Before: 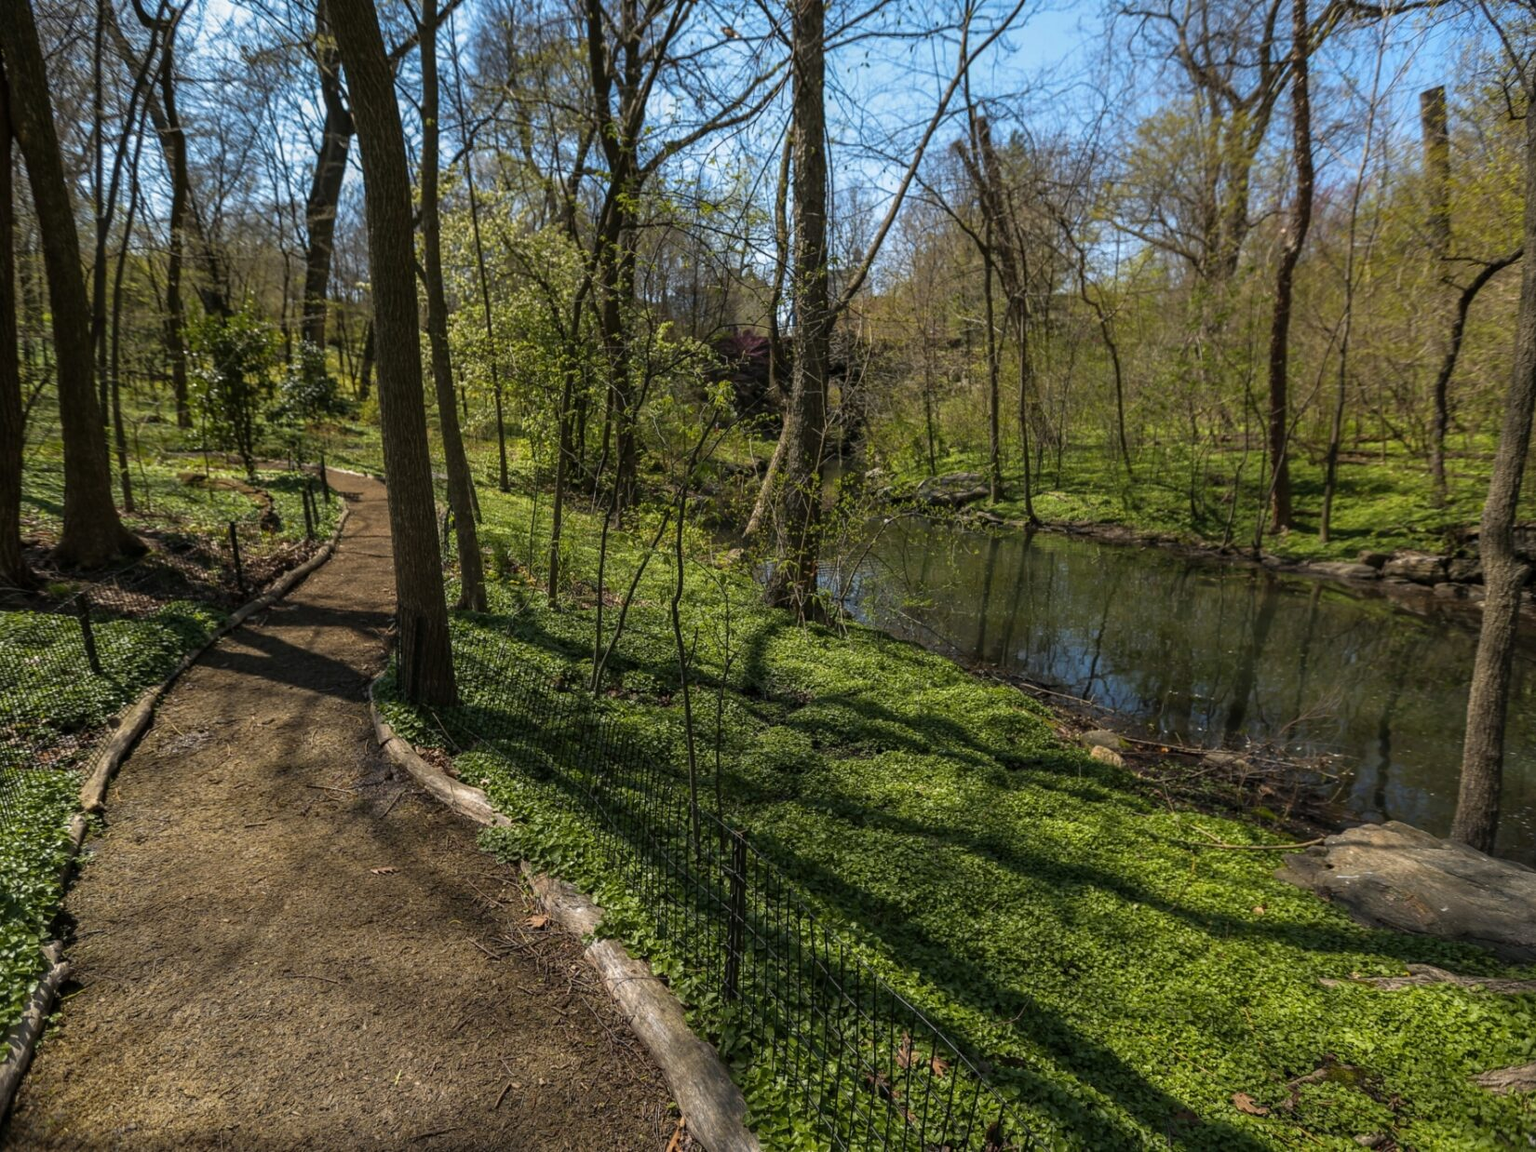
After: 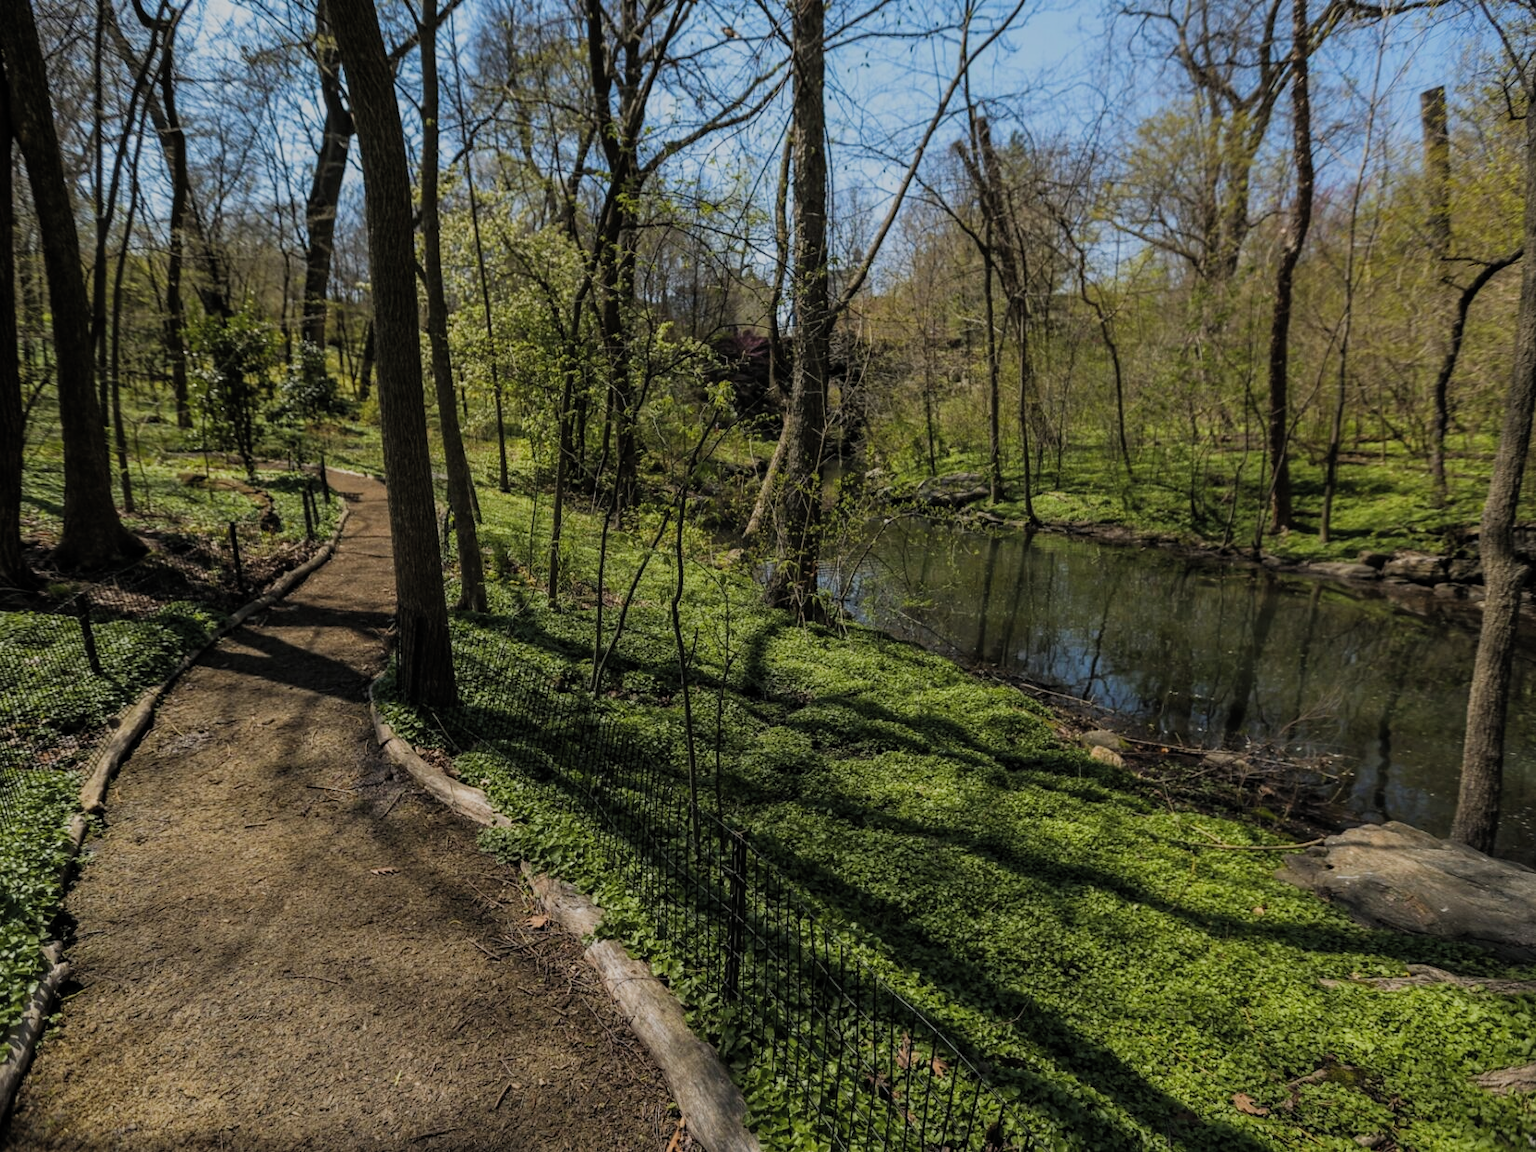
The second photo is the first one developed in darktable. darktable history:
filmic rgb: black relative exposure -7.65 EV, white relative exposure 4.56 EV, hardness 3.61, preserve chrominance RGB euclidean norm, color science v5 (2021), contrast in shadows safe, contrast in highlights safe
contrast equalizer: y [[0.5, 0.502, 0.506, 0.511, 0.52, 0.537], [0.5 ×6], [0.505, 0.509, 0.518, 0.534, 0.553, 0.561], [0 ×6], [0 ×6]], mix 0.152
